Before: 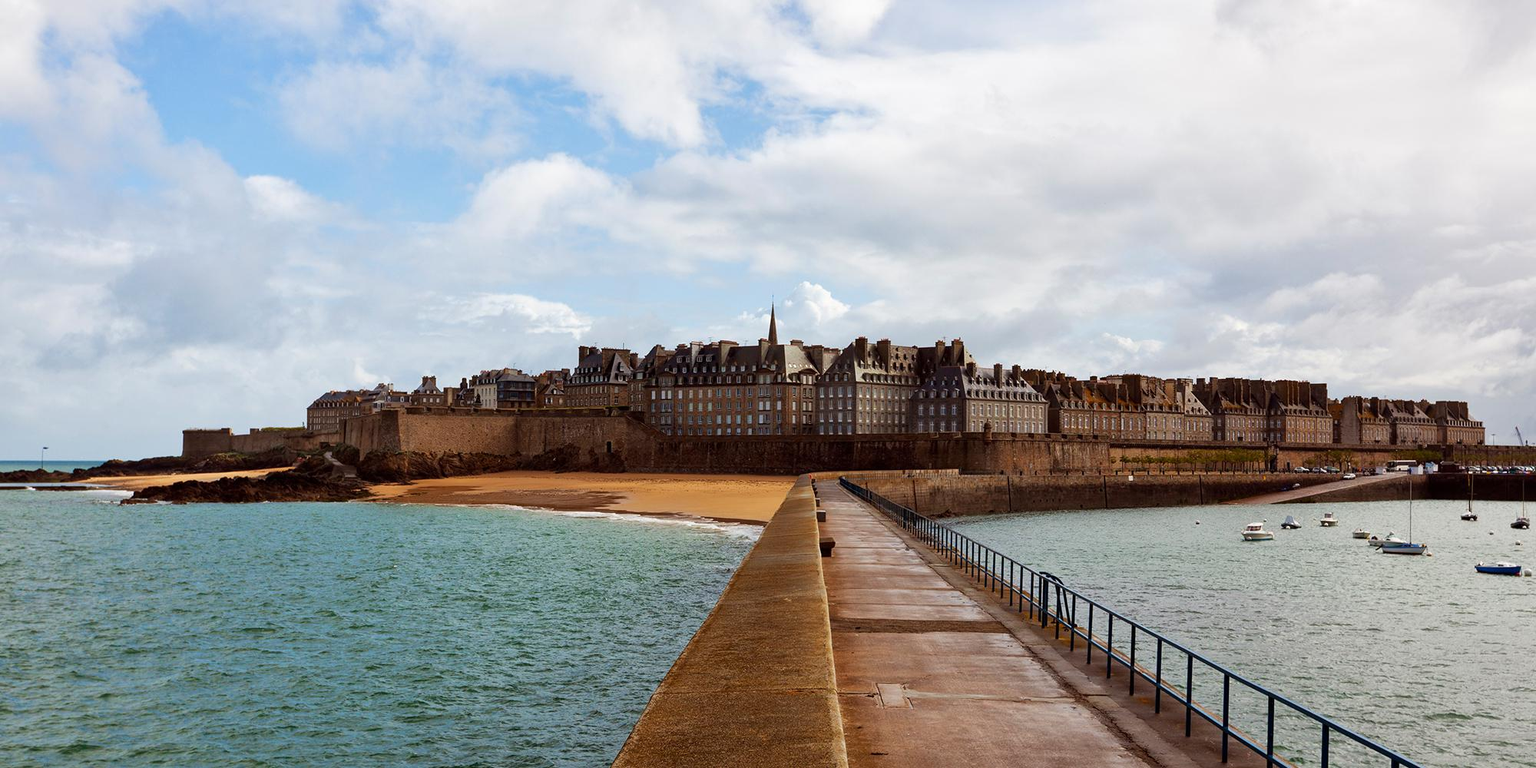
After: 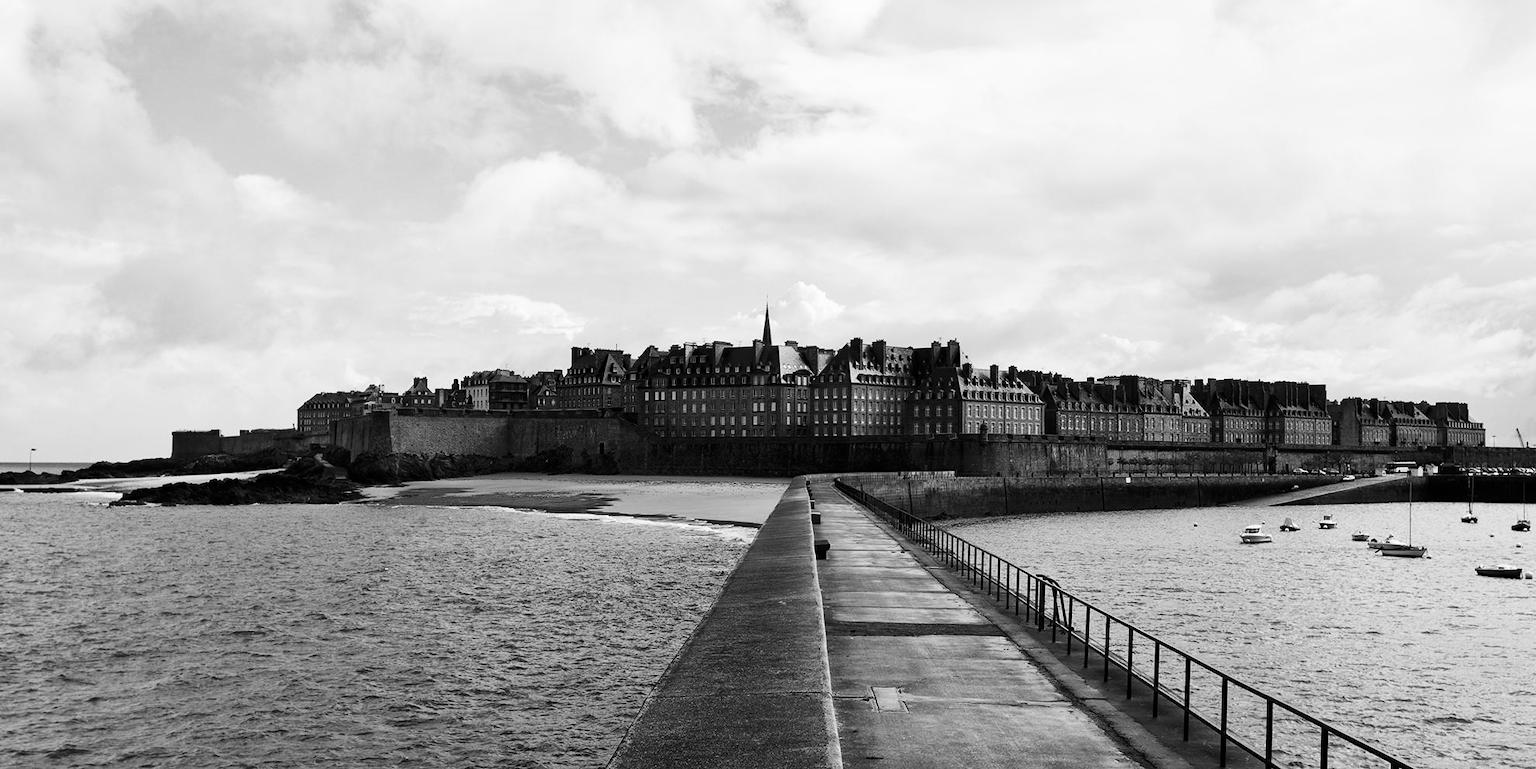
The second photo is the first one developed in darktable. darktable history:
crop and rotate: left 0.847%, top 0.325%, bottom 0.345%
contrast brightness saturation: contrast 0.274
color calibration: output gray [0.714, 0.278, 0, 0], illuminant as shot in camera, x 0.358, y 0.373, temperature 4628.91 K
